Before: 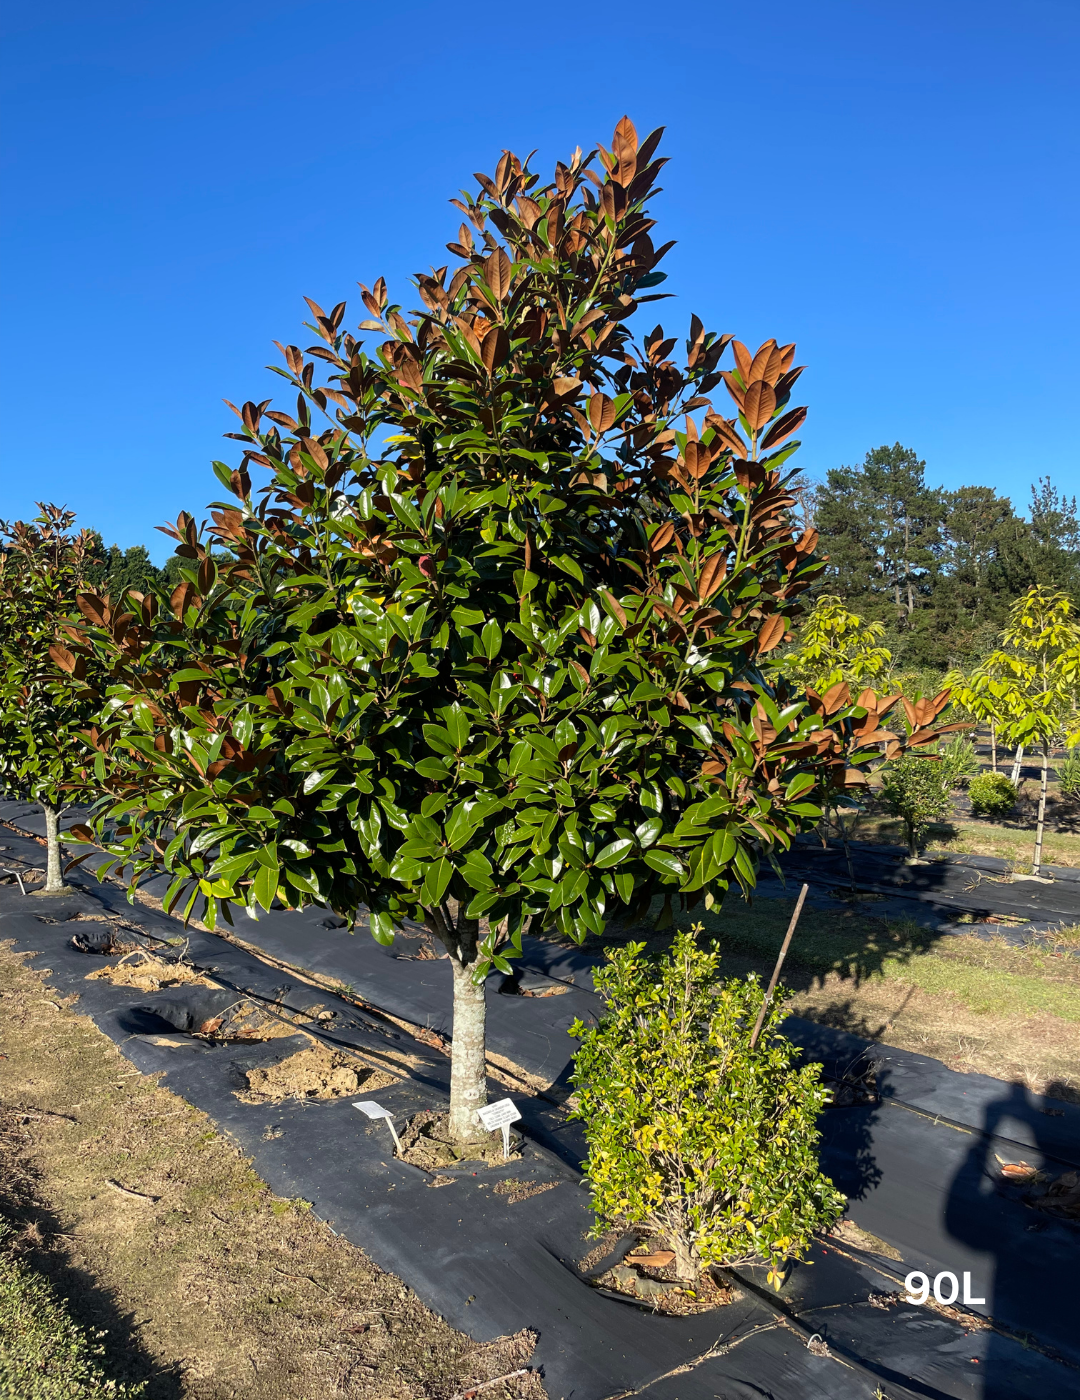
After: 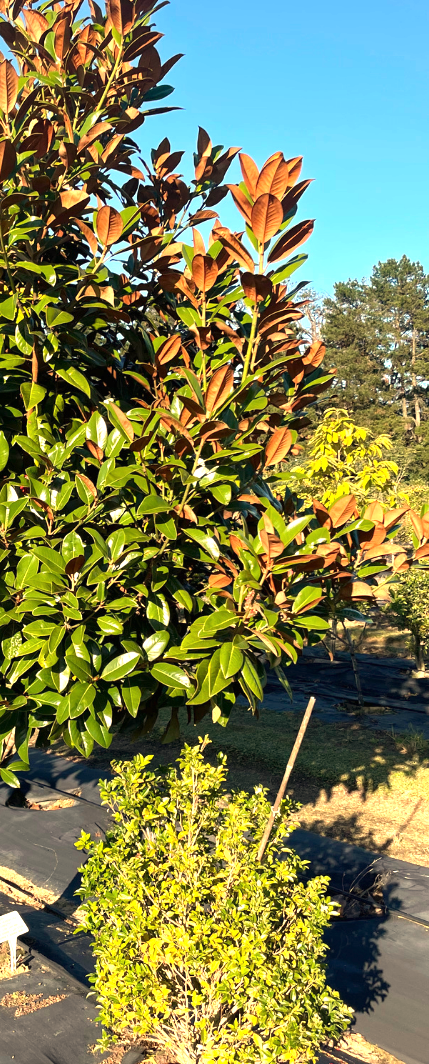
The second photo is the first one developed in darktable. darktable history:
exposure: black level correction 0, exposure 1.1 EV, compensate exposure bias true, compensate highlight preservation false
crop: left 45.721%, top 13.393%, right 14.118%, bottom 10.01%
white balance: red 1.138, green 0.996, blue 0.812
contrast brightness saturation: contrast 0.05
